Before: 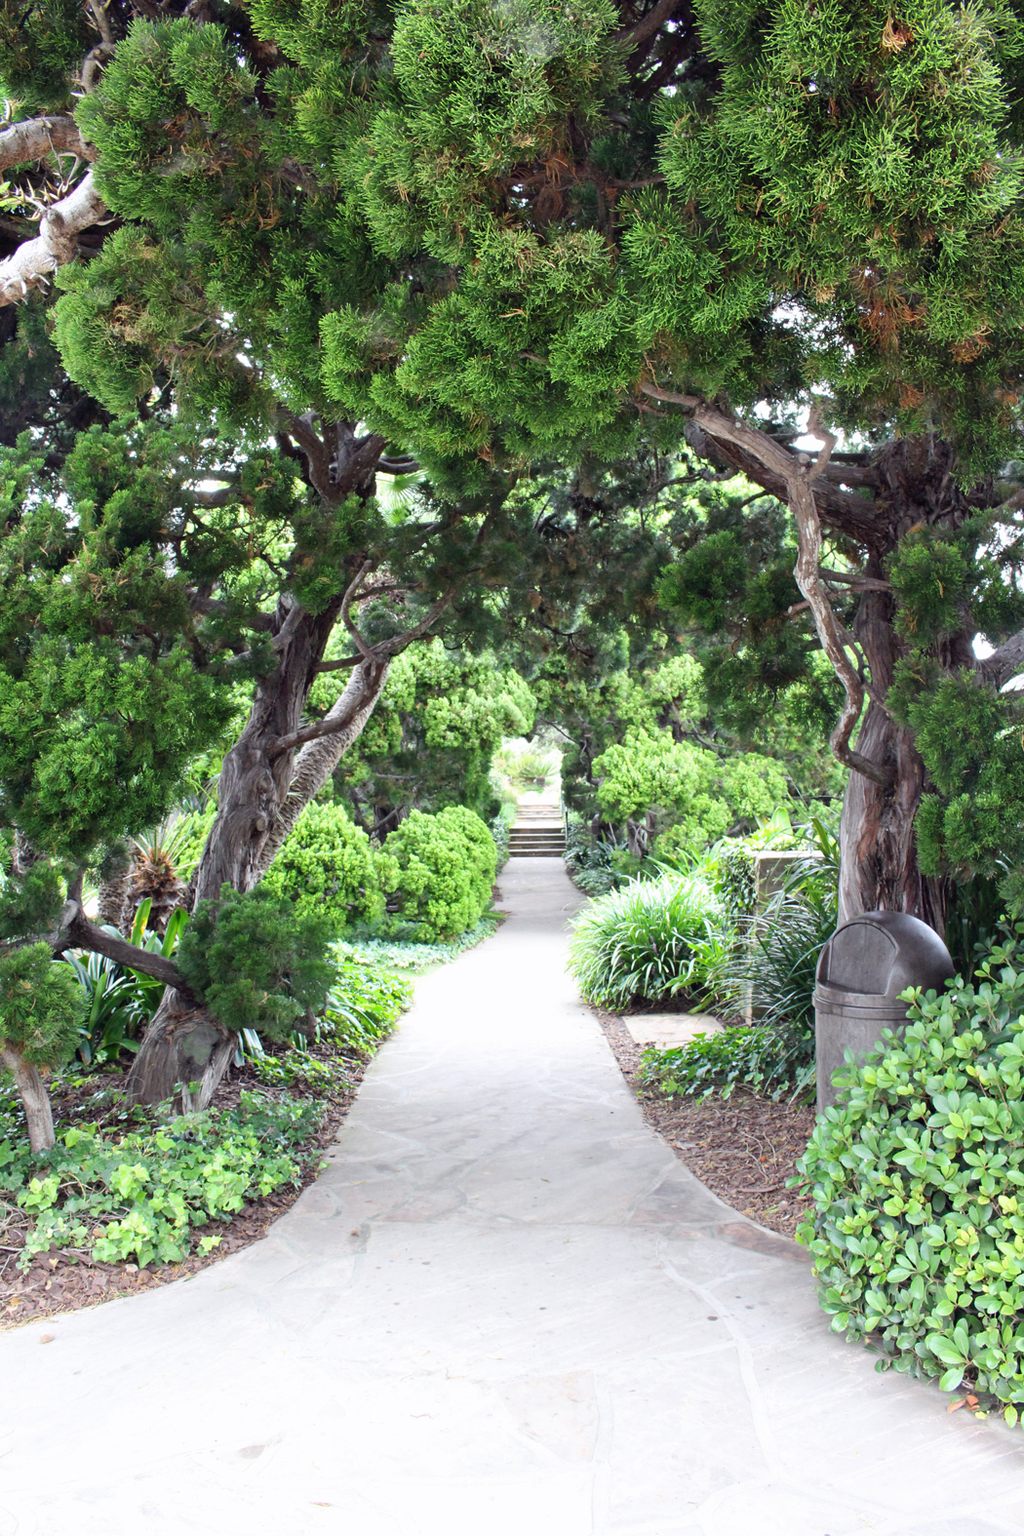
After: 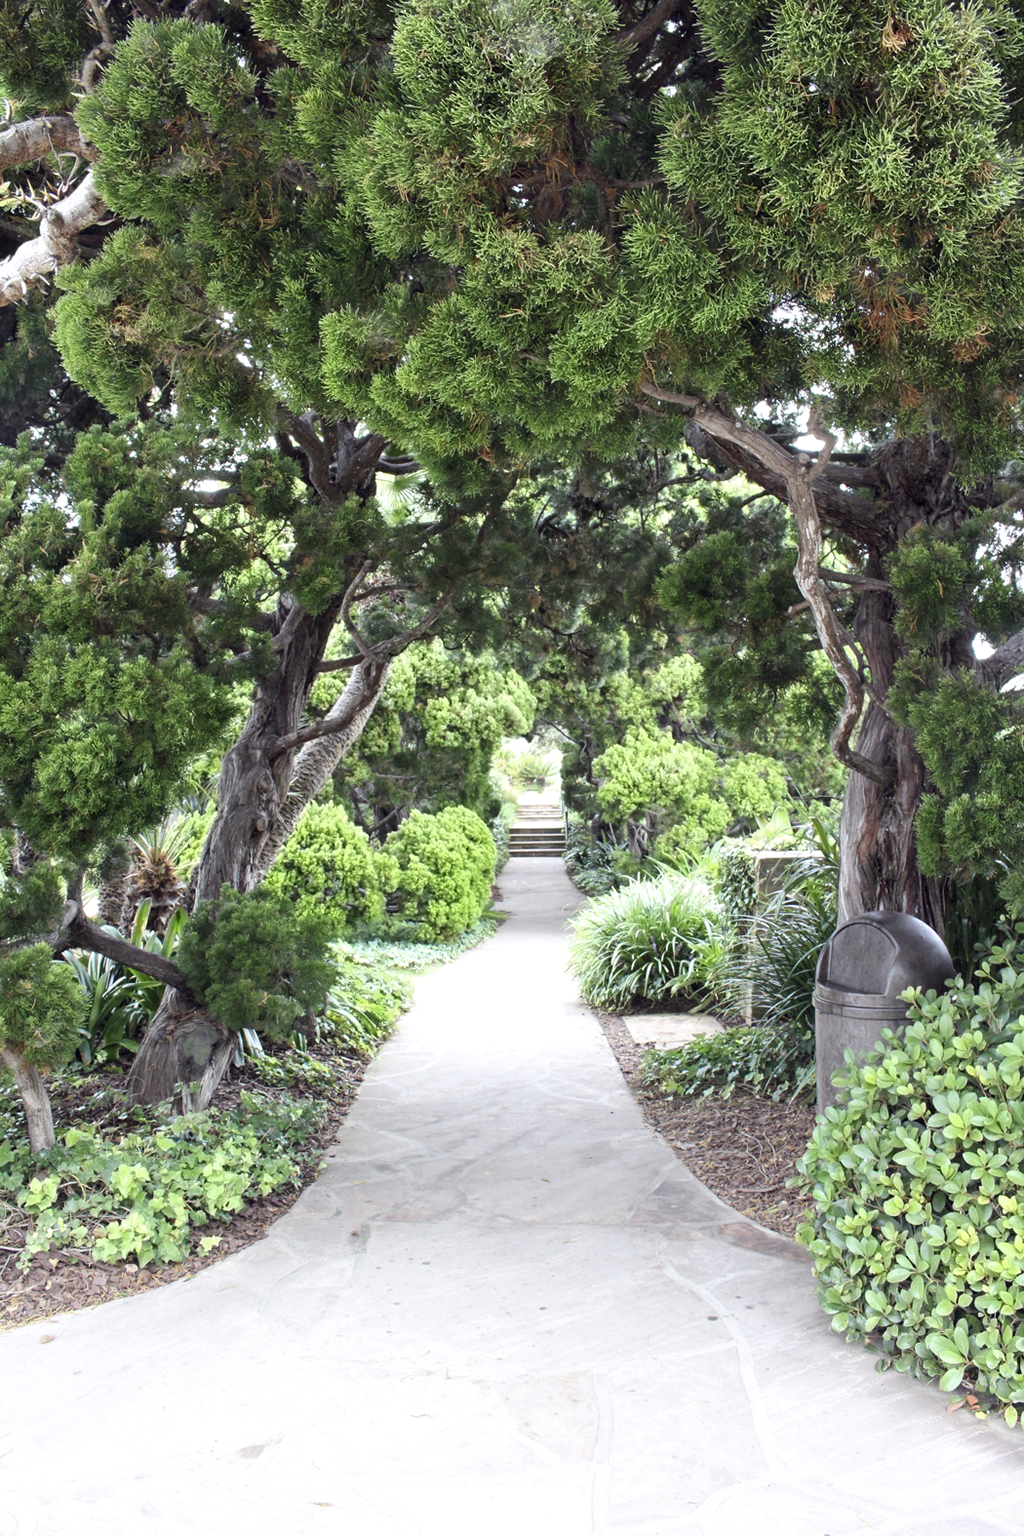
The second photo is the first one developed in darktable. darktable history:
highlight reconstruction: method reconstruct in LCh, clipping threshold 0
raw chromatic aberrations: iterations once
base curve: exposure shift 0
defringe: on, module defaults
local contrast: highlights 100%, shadows 100%, detail 120%, midtone range 0.2
